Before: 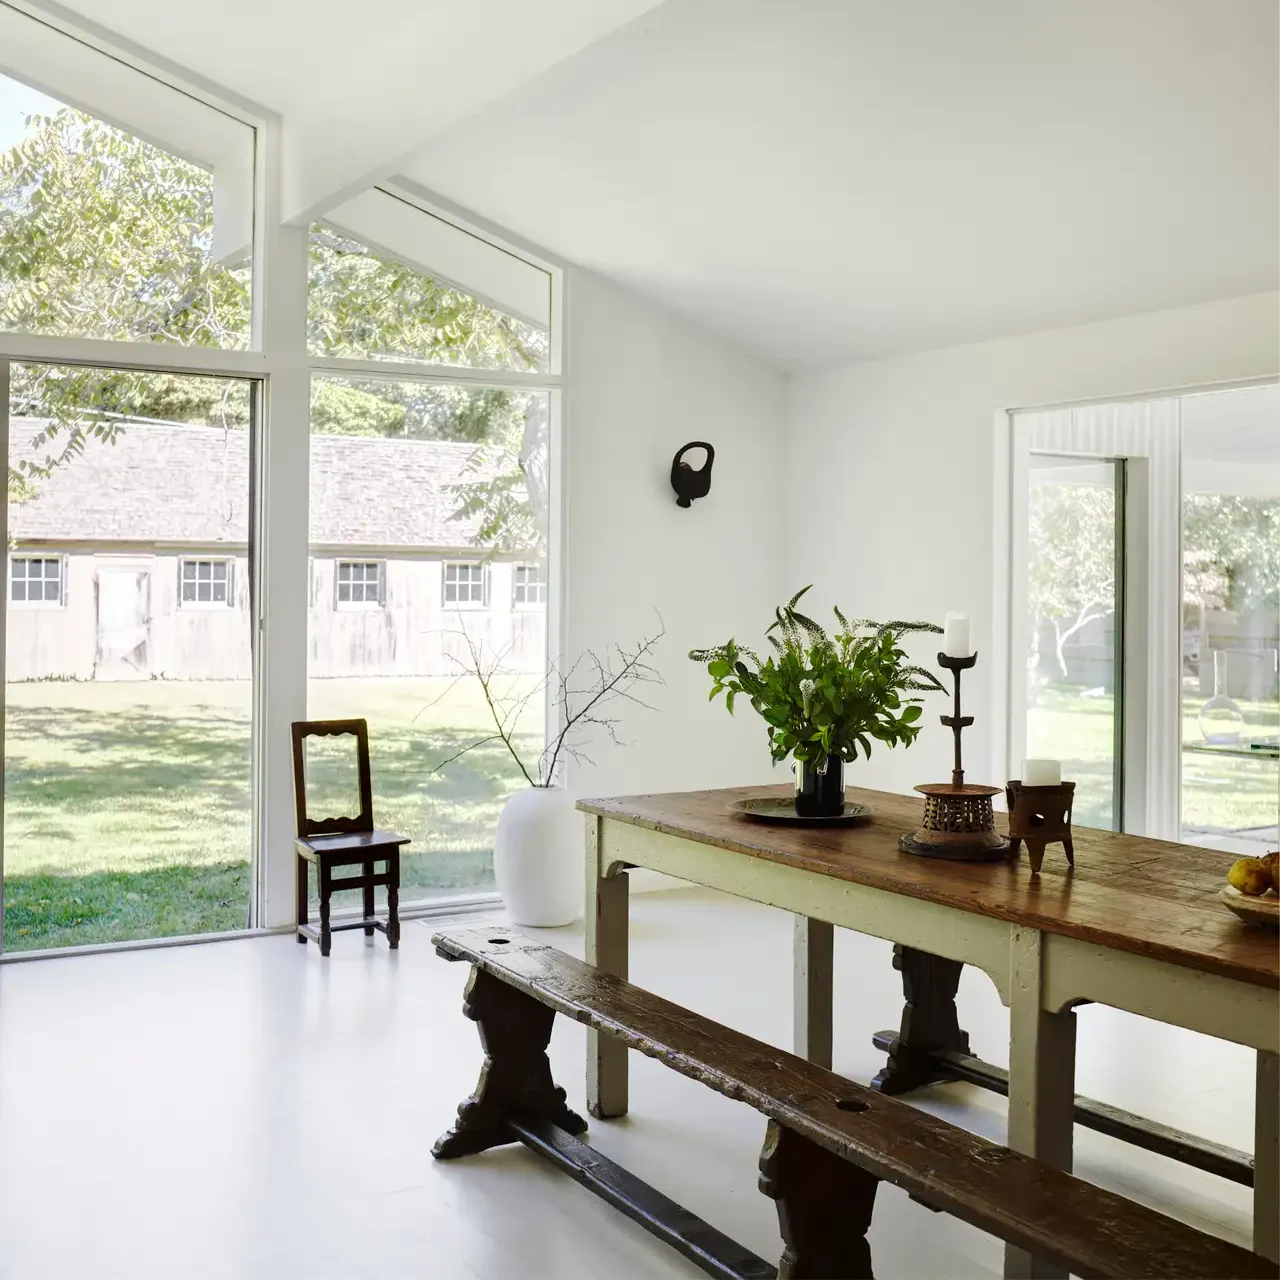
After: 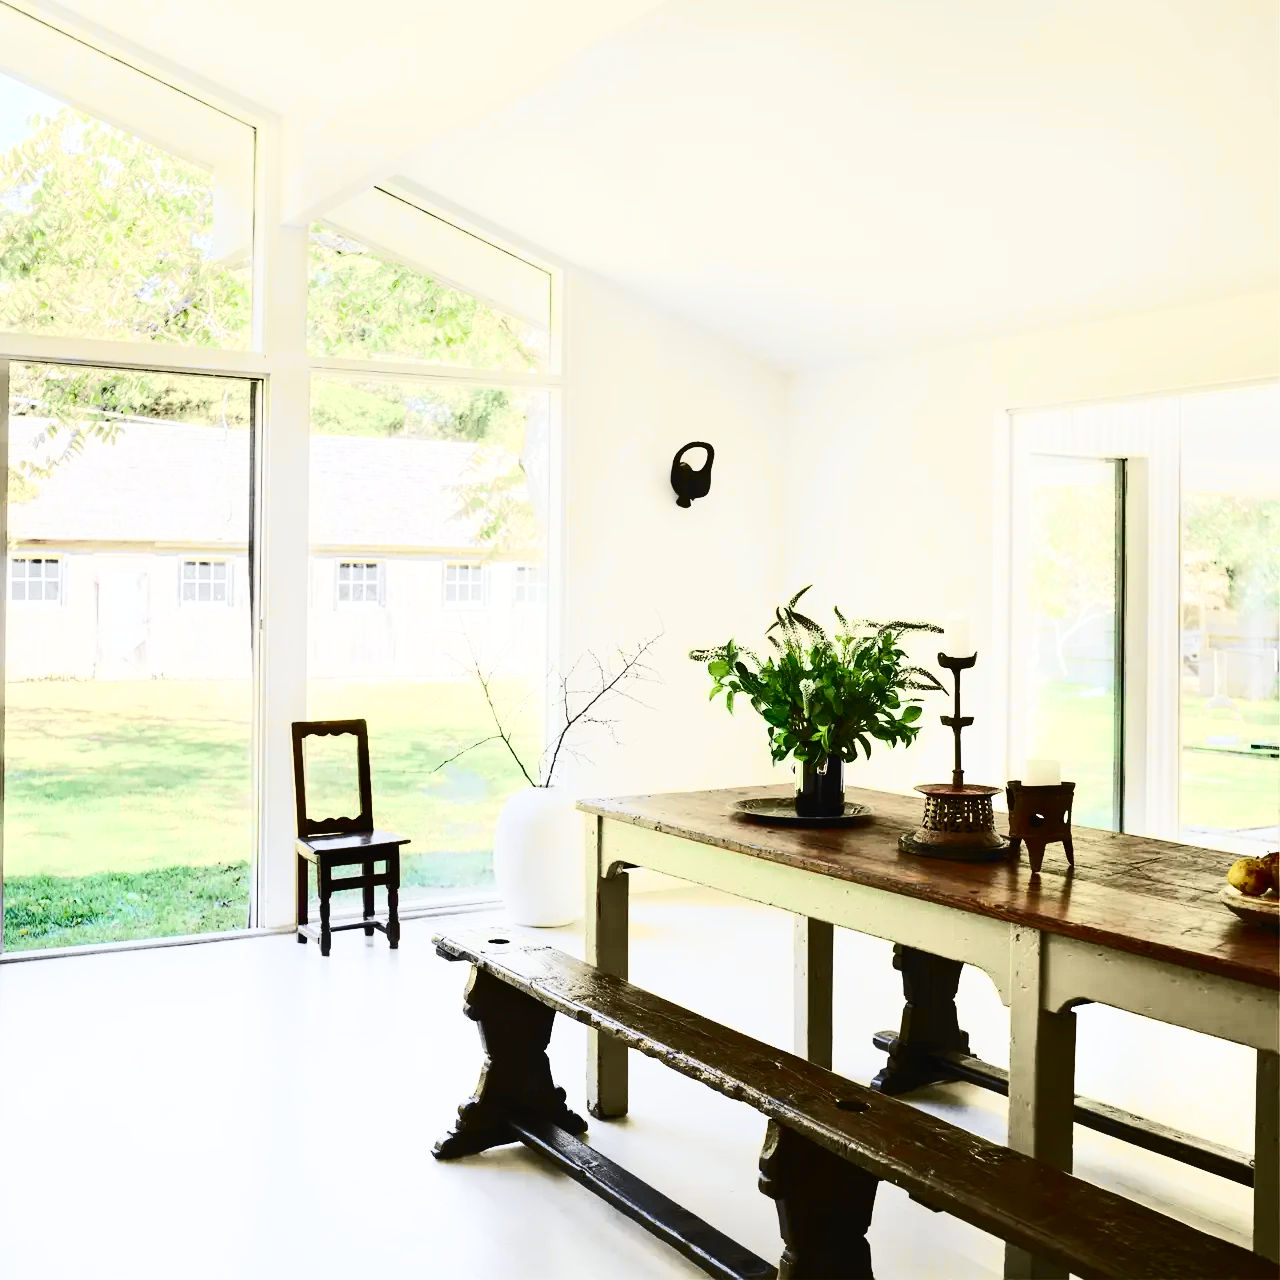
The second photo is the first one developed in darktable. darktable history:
exposure: black level correction 0.001, compensate highlight preservation false
tone equalizer: -7 EV 0.18 EV, -6 EV 0.12 EV, -5 EV 0.08 EV, -4 EV 0.04 EV, -2 EV -0.02 EV, -1 EV -0.04 EV, +0 EV -0.06 EV, luminance estimator HSV value / RGB max
tone curve: curves: ch0 [(0, 0.023) (0.037, 0.04) (0.131, 0.128) (0.304, 0.331) (0.504, 0.584) (0.616, 0.687) (0.704, 0.764) (0.808, 0.823) (1, 1)]; ch1 [(0, 0) (0.301, 0.3) (0.477, 0.472) (0.493, 0.497) (0.508, 0.501) (0.544, 0.541) (0.563, 0.565) (0.626, 0.66) (0.721, 0.776) (1, 1)]; ch2 [(0, 0) (0.249, 0.216) (0.349, 0.343) (0.424, 0.442) (0.476, 0.483) (0.502, 0.5) (0.517, 0.519) (0.532, 0.553) (0.569, 0.587) (0.634, 0.628) (0.706, 0.729) (0.828, 0.742) (1, 0.9)], color space Lab, independent channels, preserve colors none
contrast brightness saturation: contrast 0.62, brightness 0.34, saturation 0.14
